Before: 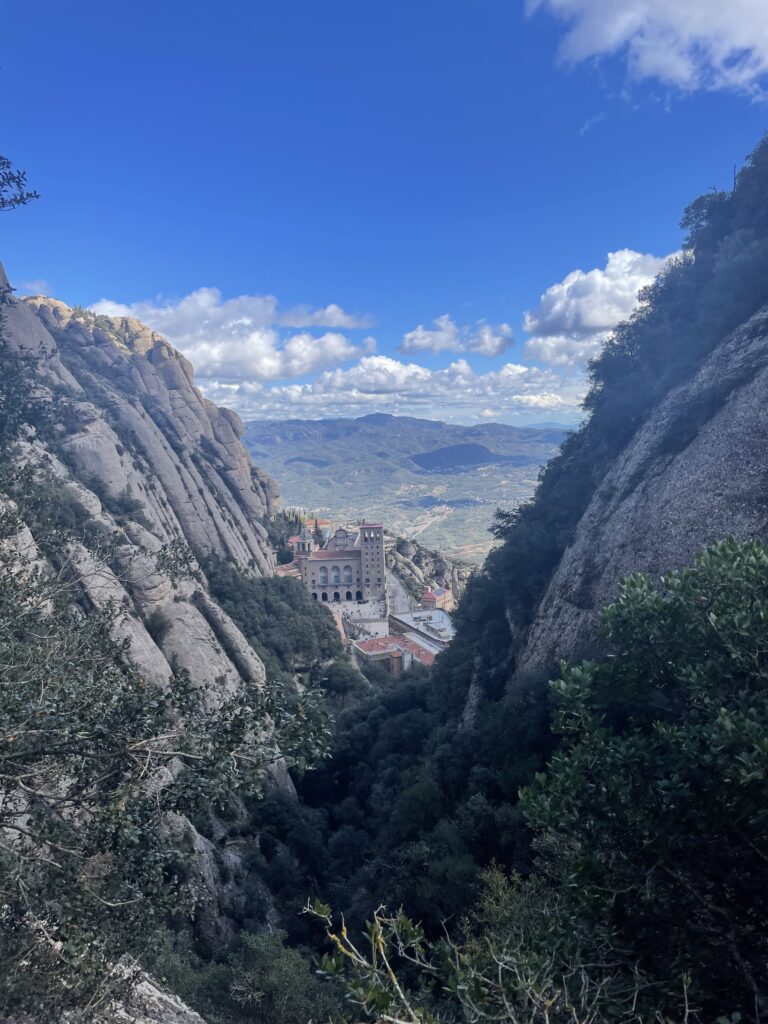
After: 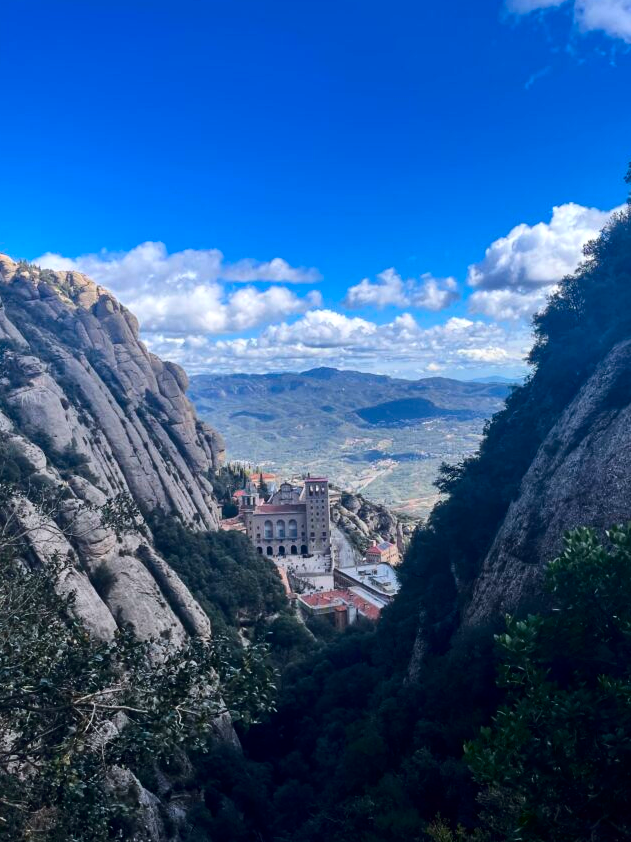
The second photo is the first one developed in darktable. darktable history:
crop and rotate: left 7.196%, top 4.574%, right 10.605%, bottom 13.178%
contrast brightness saturation: contrast 0.2, brightness -0.11, saturation 0.1
color balance: lift [1, 1, 0.999, 1.001], gamma [1, 1.003, 1.005, 0.995], gain [1, 0.992, 0.988, 1.012], contrast 5%, output saturation 110%
